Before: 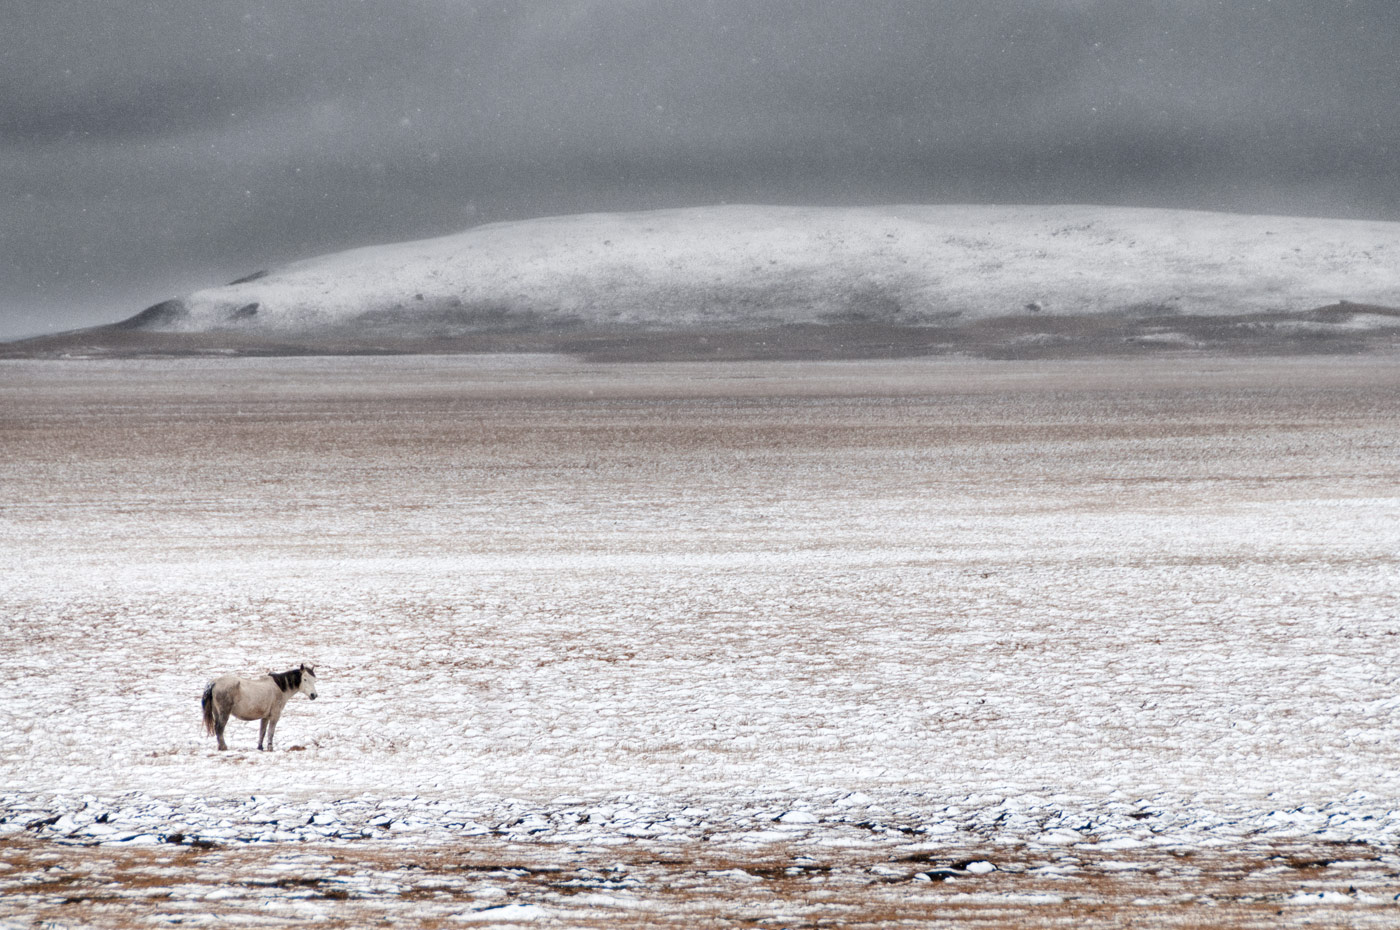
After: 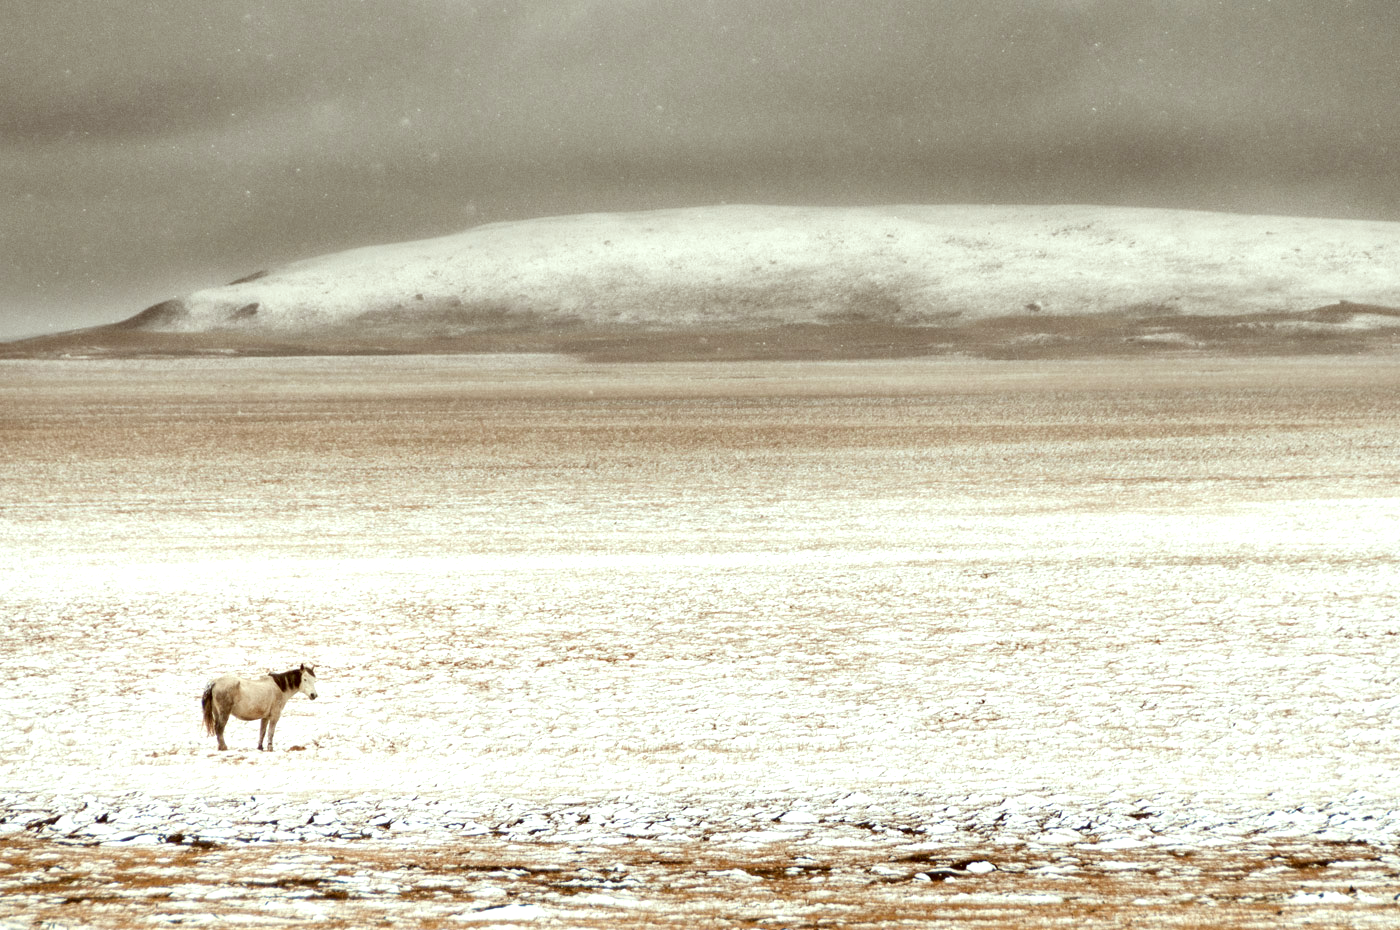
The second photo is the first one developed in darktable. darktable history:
exposure: black level correction 0.001, exposure 0.5 EV, compensate exposure bias true, compensate highlight preservation false
color correction: highlights a* -5.94, highlights b* 9.48, shadows a* 10.12, shadows b* 23.94
